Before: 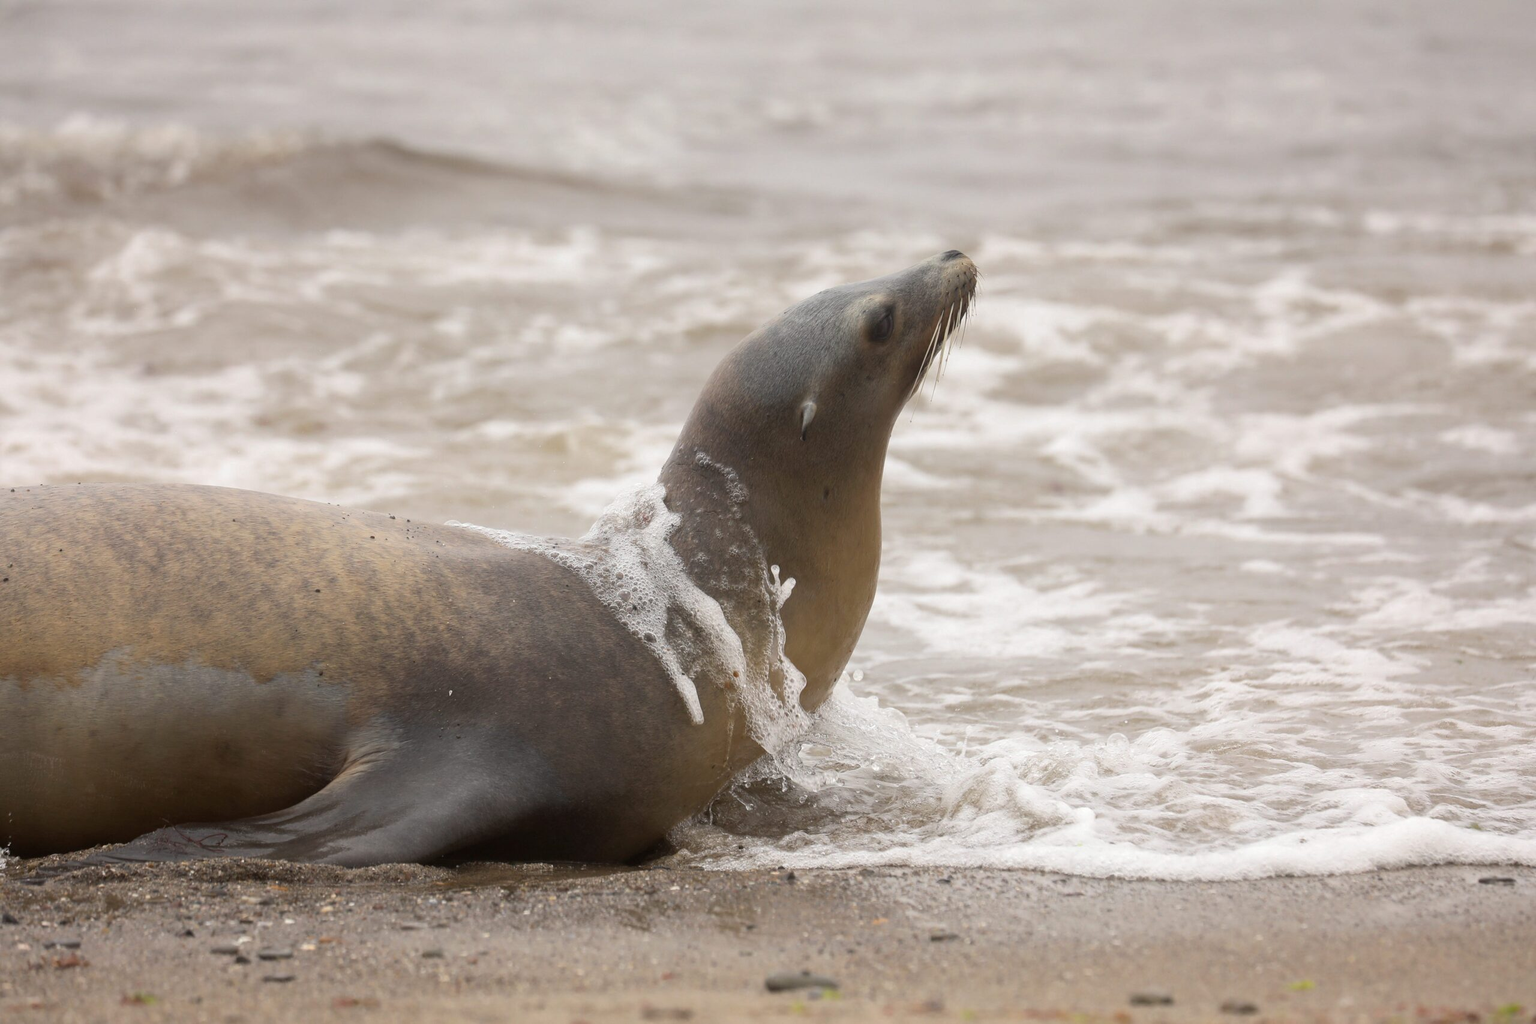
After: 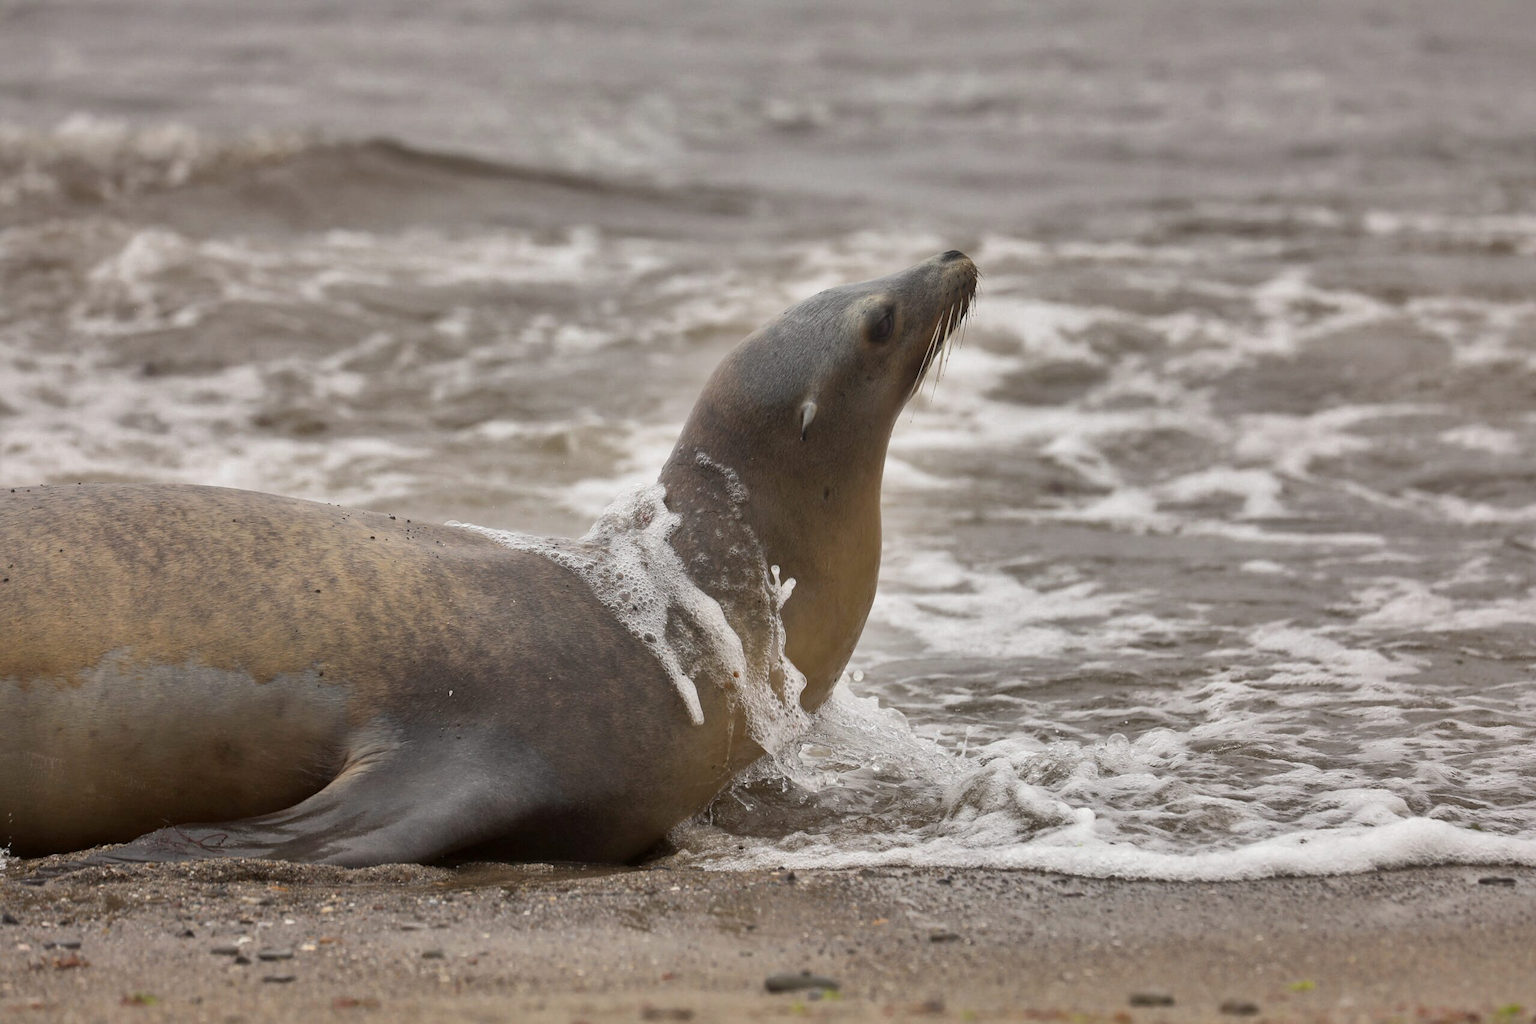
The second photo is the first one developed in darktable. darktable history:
local contrast: mode bilateral grid, contrast 21, coarseness 49, detail 120%, midtone range 0.2
shadows and highlights: white point adjustment -3.53, highlights -63.72, shadows color adjustment 99.15%, highlights color adjustment 0.317%, soften with gaussian
